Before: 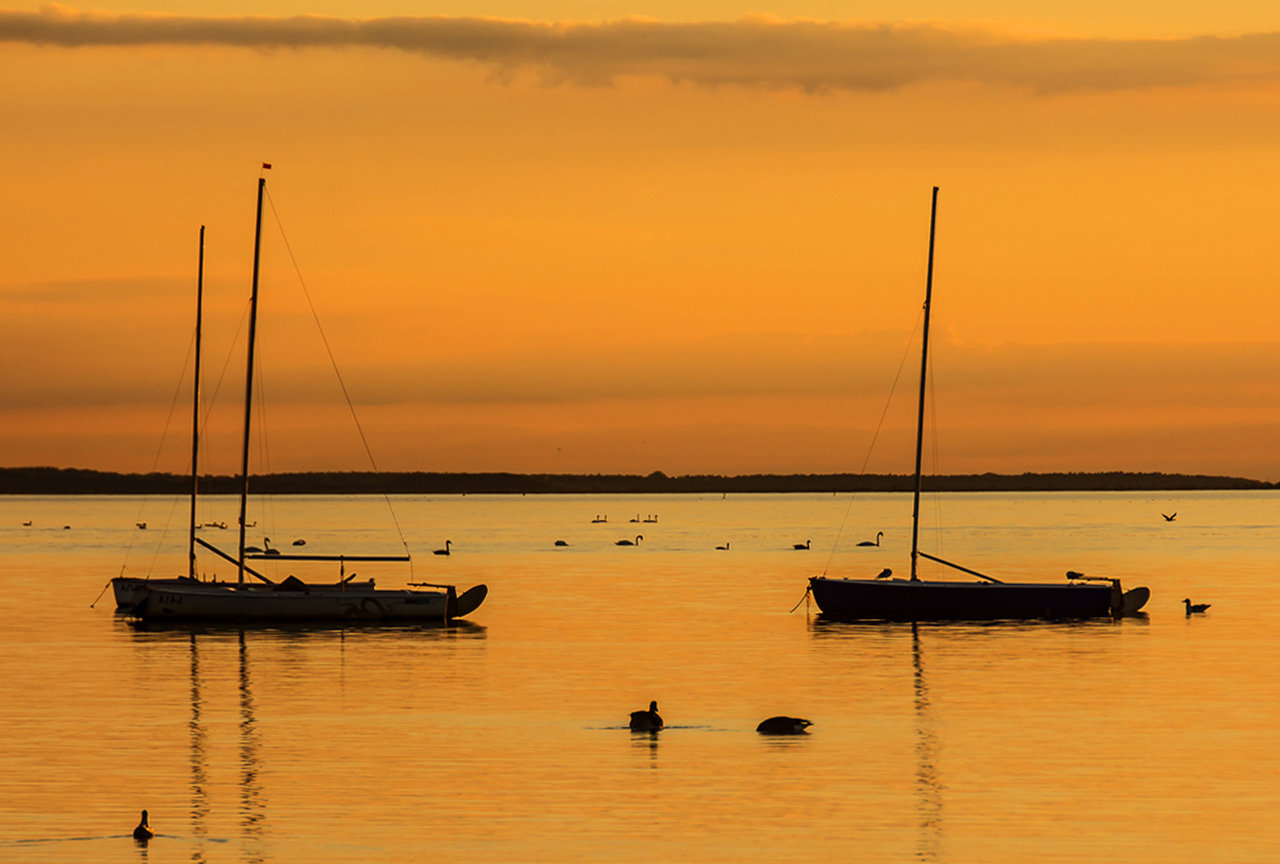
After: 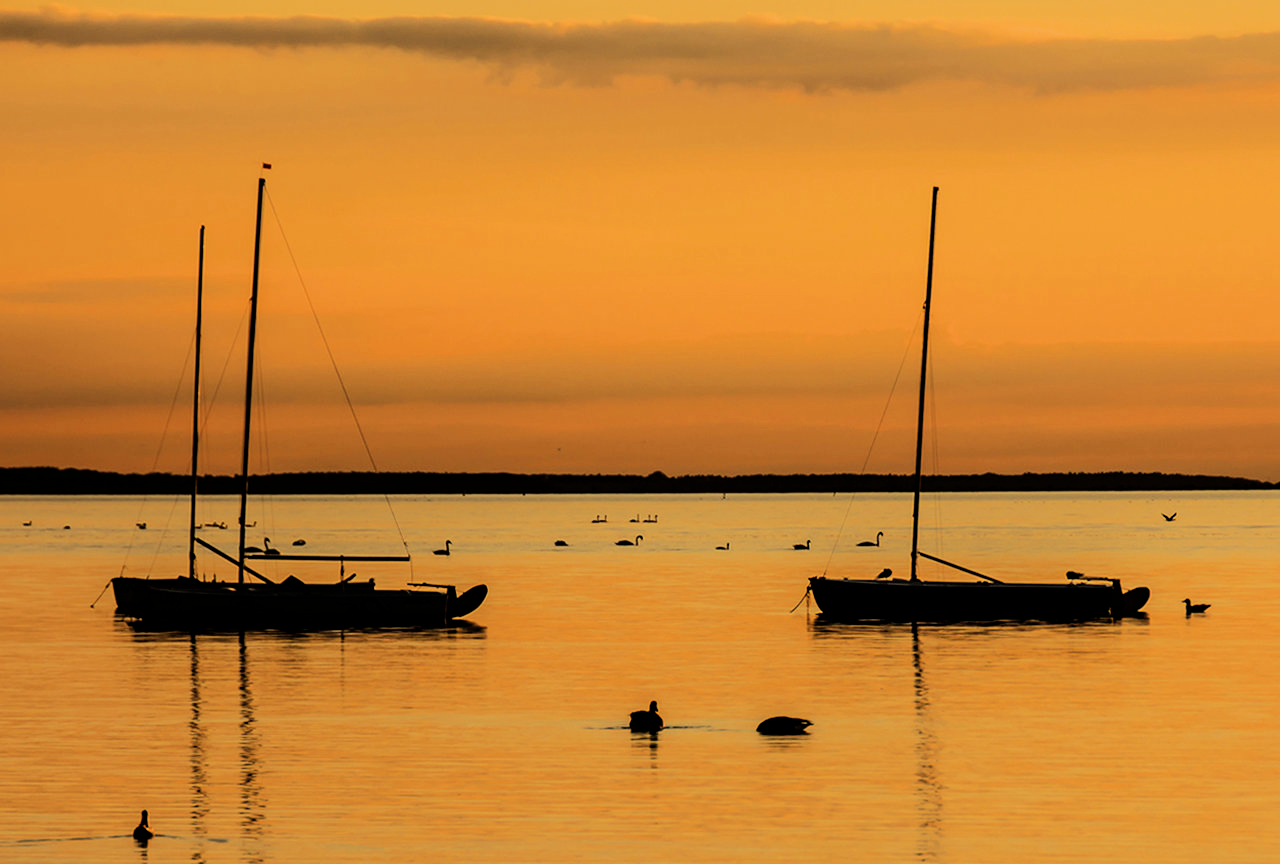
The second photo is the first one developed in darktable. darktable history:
filmic rgb: black relative exposure -5.07 EV, white relative exposure 3.95 EV, hardness 2.89, contrast 1.296, highlights saturation mix -30.72%
tone equalizer: on, module defaults
